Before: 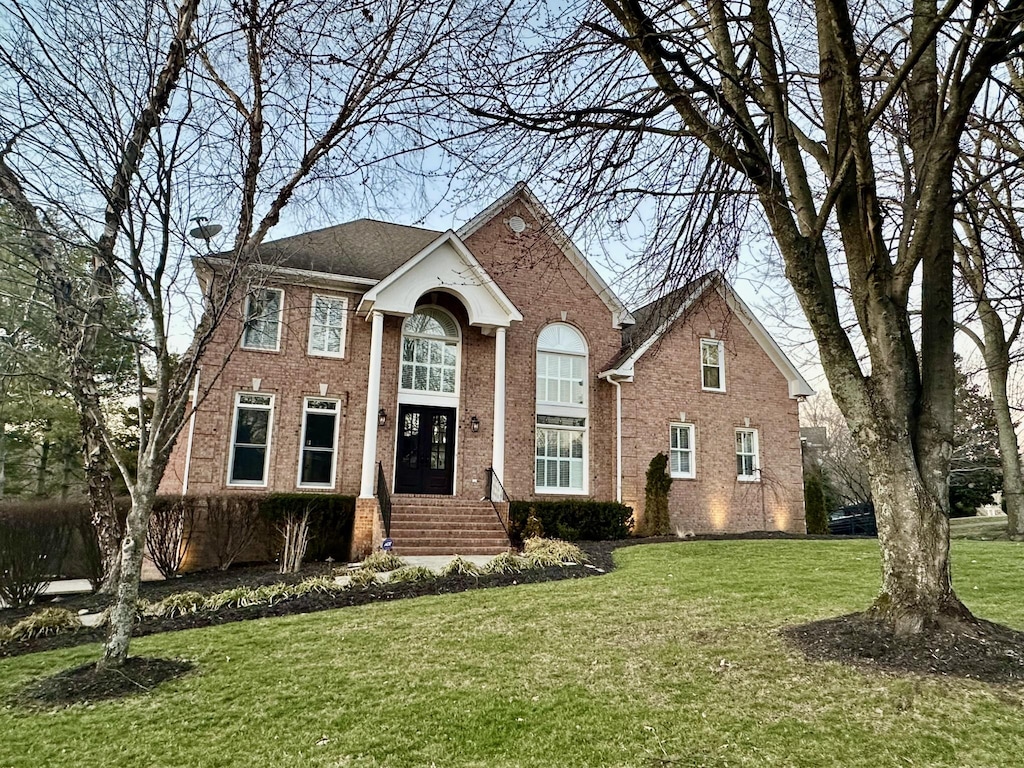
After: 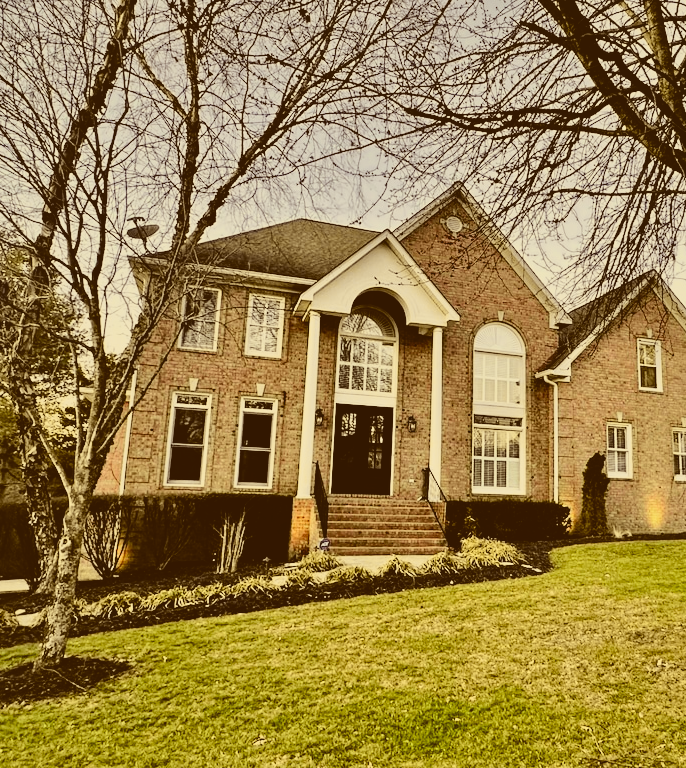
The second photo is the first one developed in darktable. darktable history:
color correction: highlights a* 1.19, highlights b* 24.52, shadows a* 16.37, shadows b* 24.3
filmic rgb: black relative exposure -5 EV, white relative exposure 3.96 EV, threshold 3.02 EV, hardness 2.89, contrast 1.495, preserve chrominance max RGB, color science v6 (2022), contrast in shadows safe, contrast in highlights safe, enable highlight reconstruction true
tone curve: curves: ch0 [(0, 0.074) (0.129, 0.136) (0.285, 0.301) (0.689, 0.764) (0.854, 0.926) (0.987, 0.977)]; ch1 [(0, 0) (0.337, 0.249) (0.434, 0.437) (0.485, 0.491) (0.515, 0.495) (0.566, 0.57) (0.625, 0.625) (0.764, 0.806) (1, 1)]; ch2 [(0, 0) (0.314, 0.301) (0.401, 0.411) (0.505, 0.499) (0.54, 0.54) (0.608, 0.613) (0.706, 0.735) (1, 1)], color space Lab, independent channels, preserve colors none
crop and rotate: left 6.154%, right 26.845%
shadows and highlights: on, module defaults
